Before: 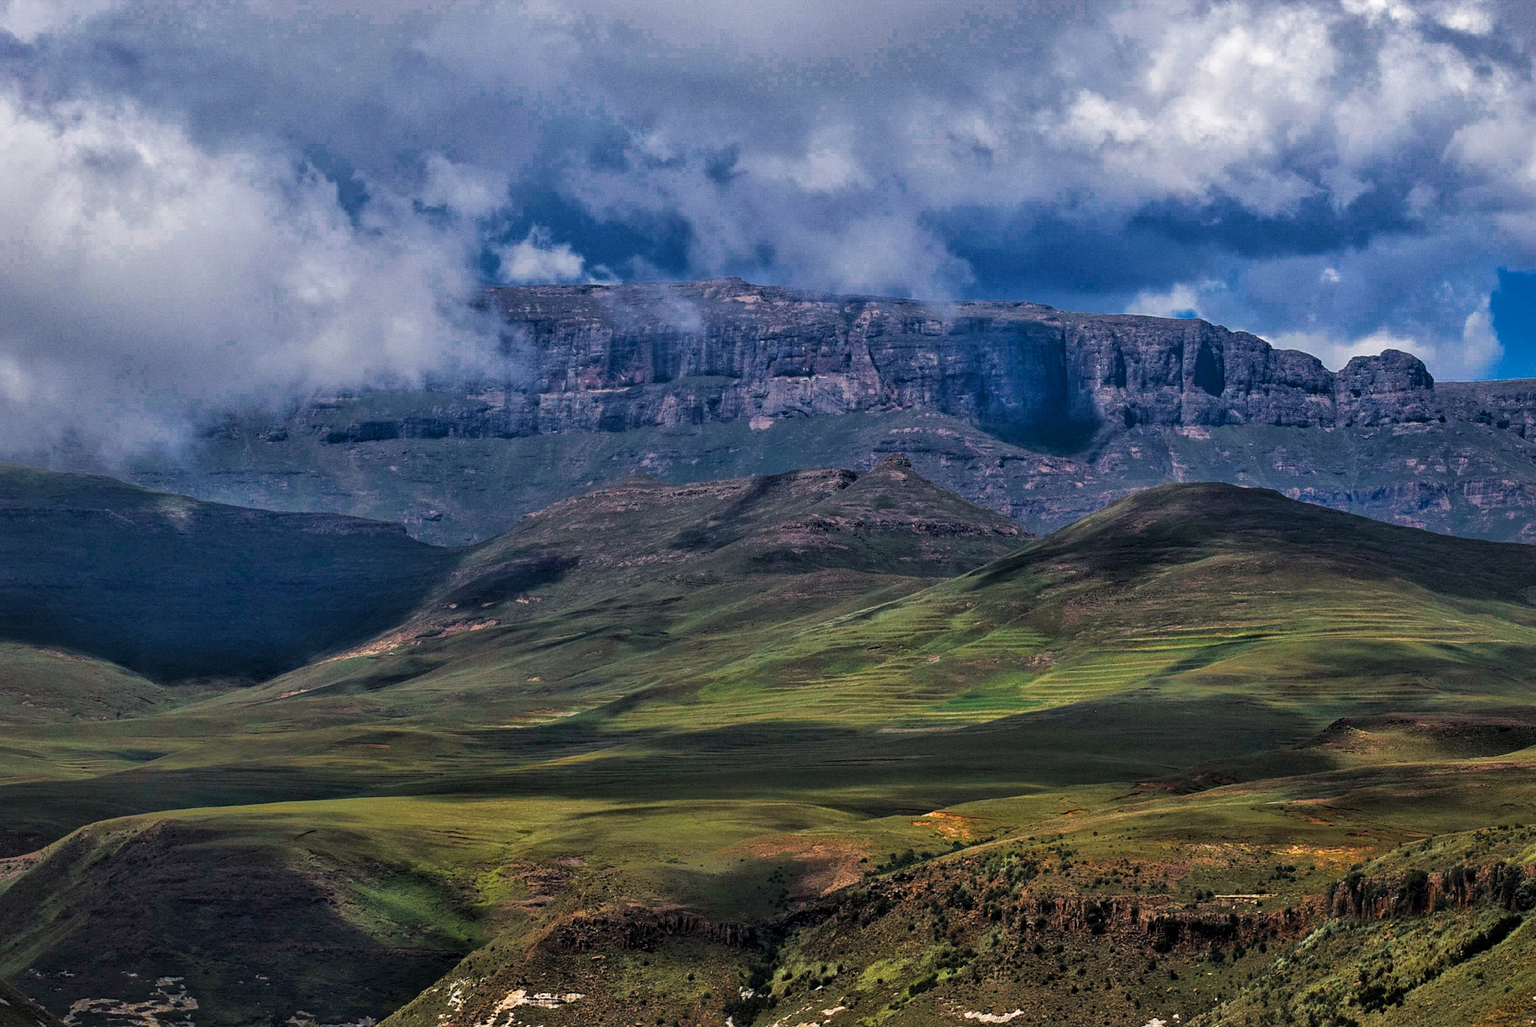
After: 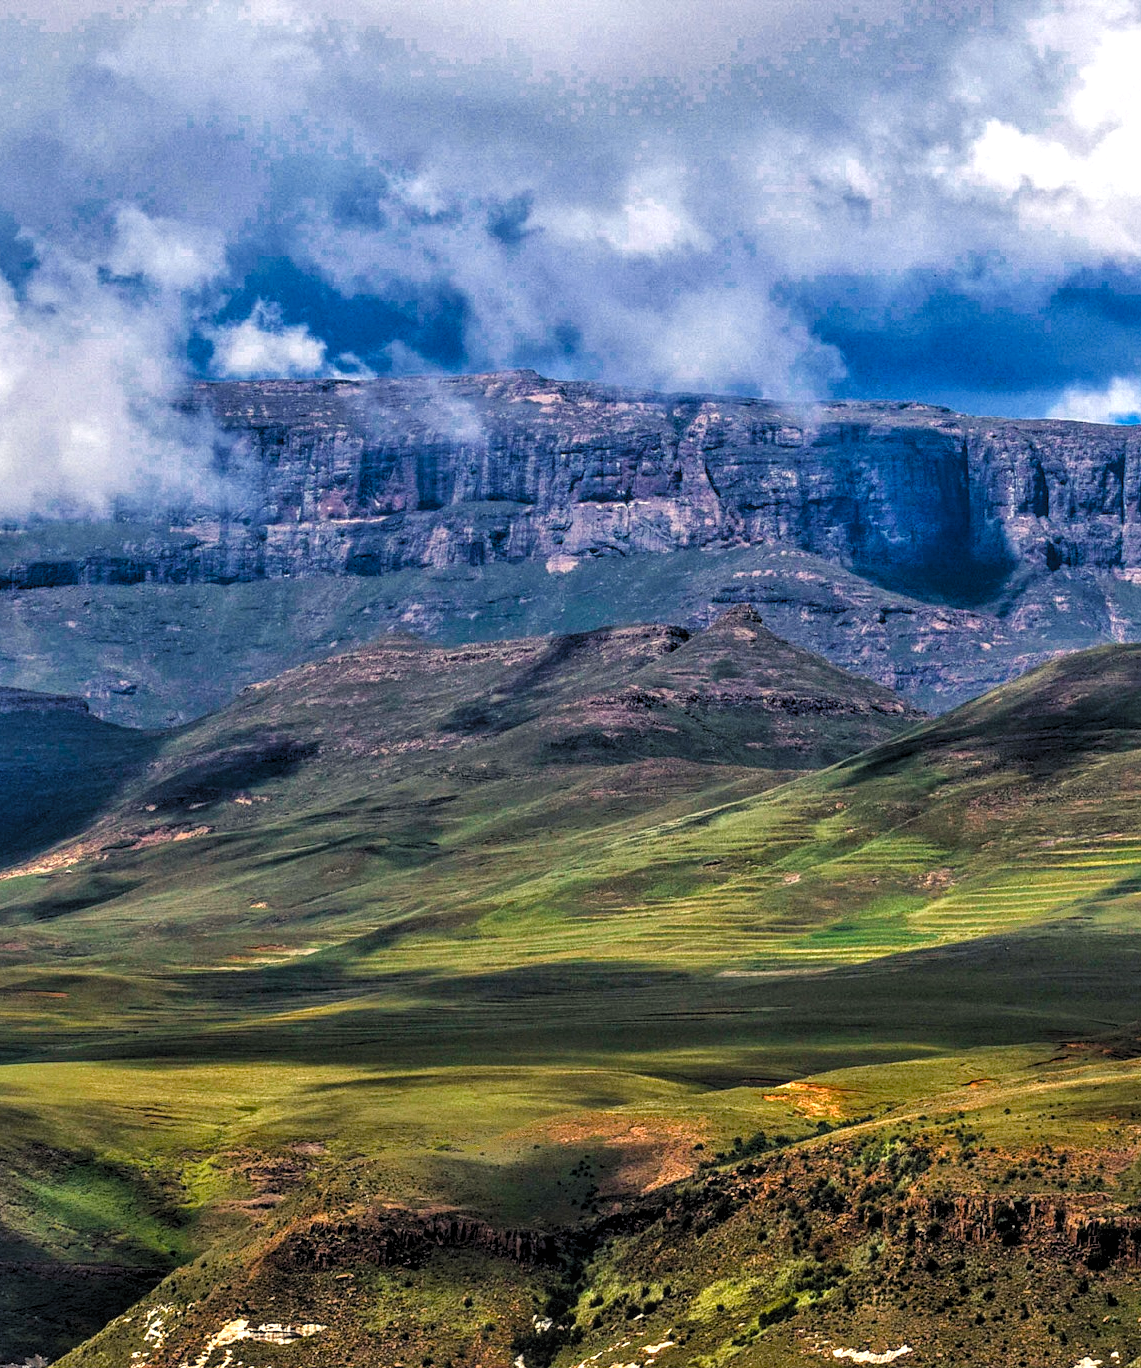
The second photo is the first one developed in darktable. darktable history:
color balance rgb: highlights gain › chroma 3.047%, highlights gain › hue 77.77°, perceptual saturation grading › global saturation 20%, perceptual saturation grading › highlights -25.422%, perceptual saturation grading › shadows 25.845%
exposure: black level correction 0, exposure 0.698 EV, compensate highlight preservation false
local contrast: detail 110%
crop: left 22.148%, right 22.127%, bottom 0.008%
levels: levels [0.062, 0.494, 0.925]
